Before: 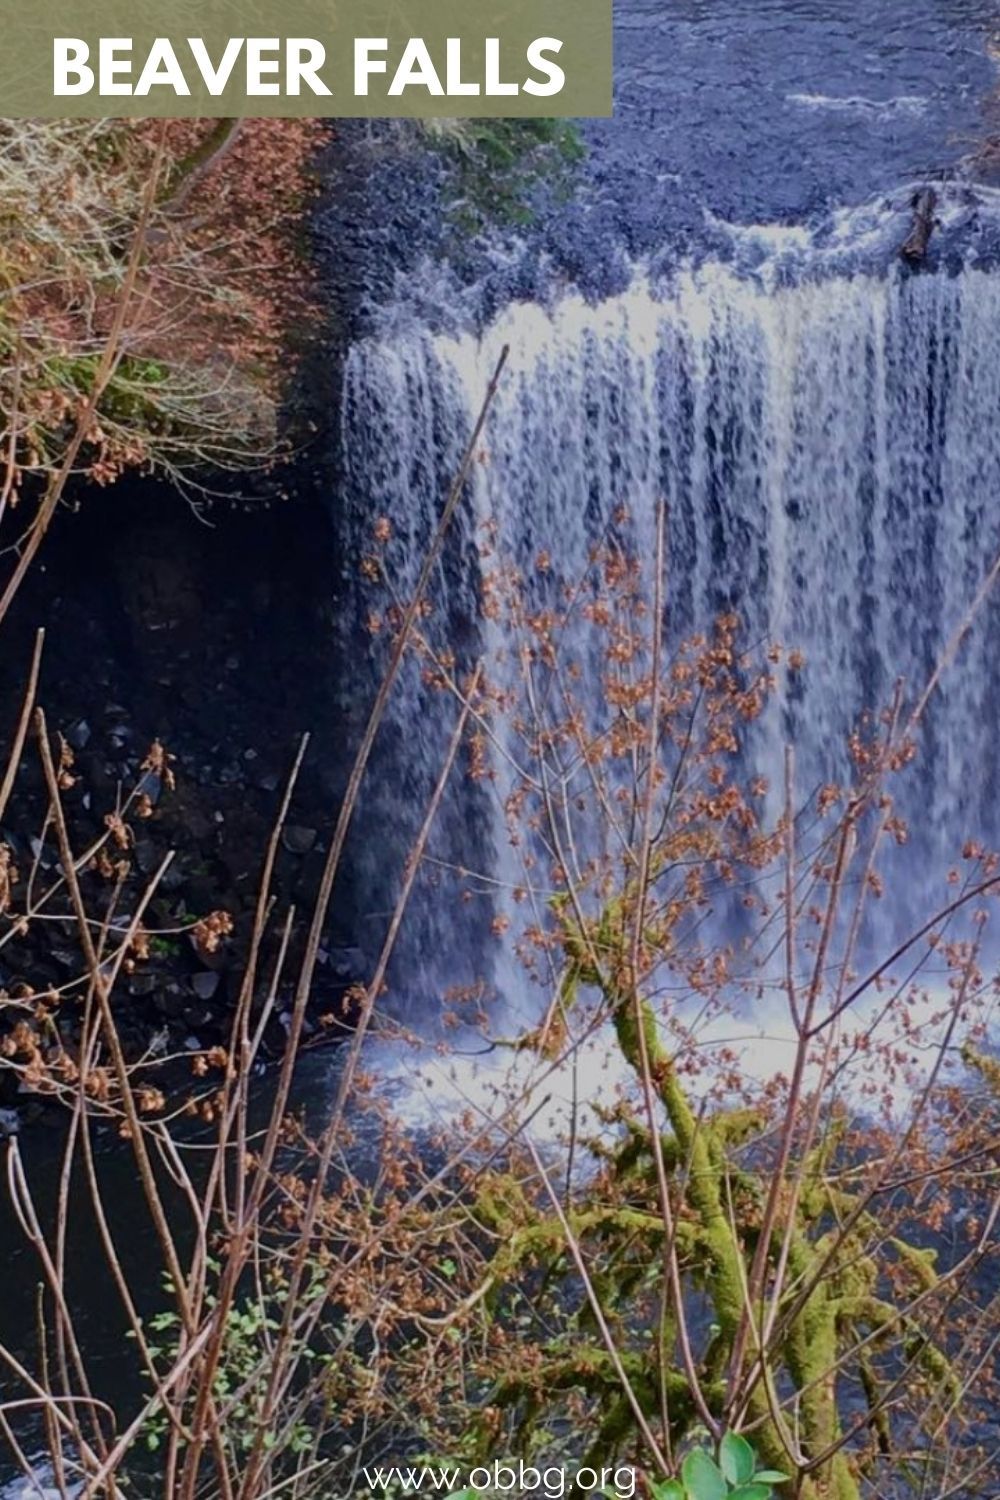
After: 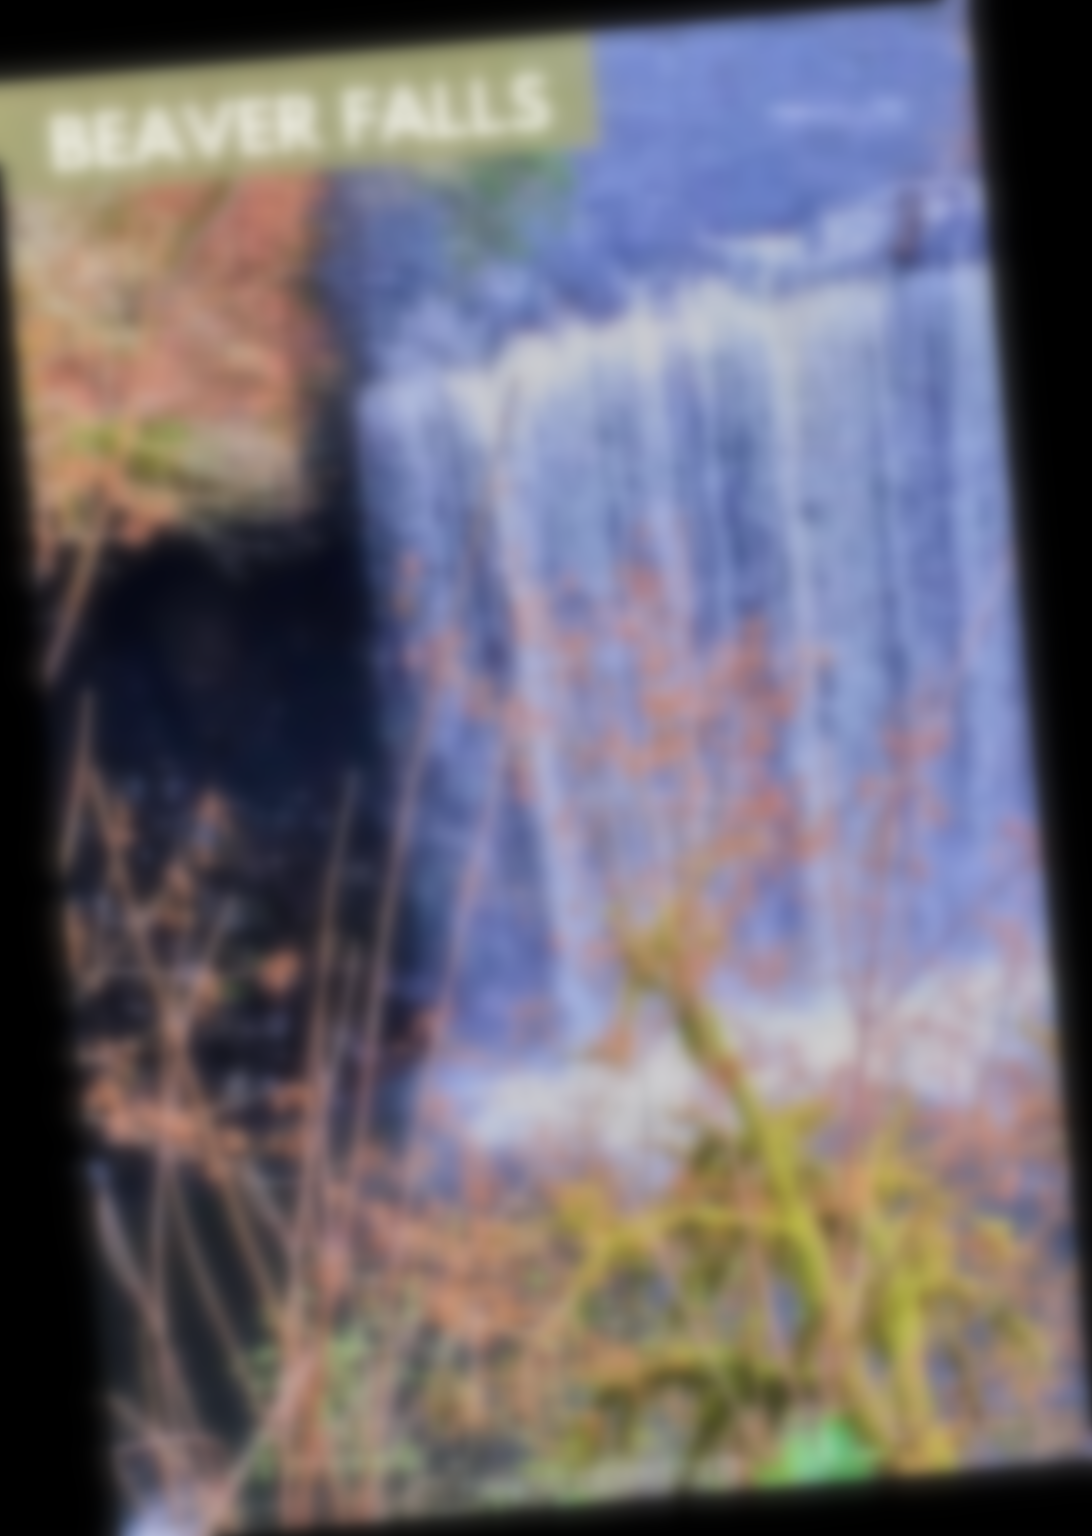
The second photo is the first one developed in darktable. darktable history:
contrast brightness saturation: contrast 0.03, brightness 0.06, saturation 0.13
crop and rotate: left 0.614%, top 0.179%, bottom 0.309%
tone equalizer: -7 EV 0.15 EV, -6 EV 0.6 EV, -5 EV 1.15 EV, -4 EV 1.33 EV, -3 EV 1.15 EV, -2 EV 0.6 EV, -1 EV 0.15 EV, mask exposure compensation -0.5 EV
lowpass: on, module defaults
rotate and perspective: rotation -4.98°, automatic cropping off
